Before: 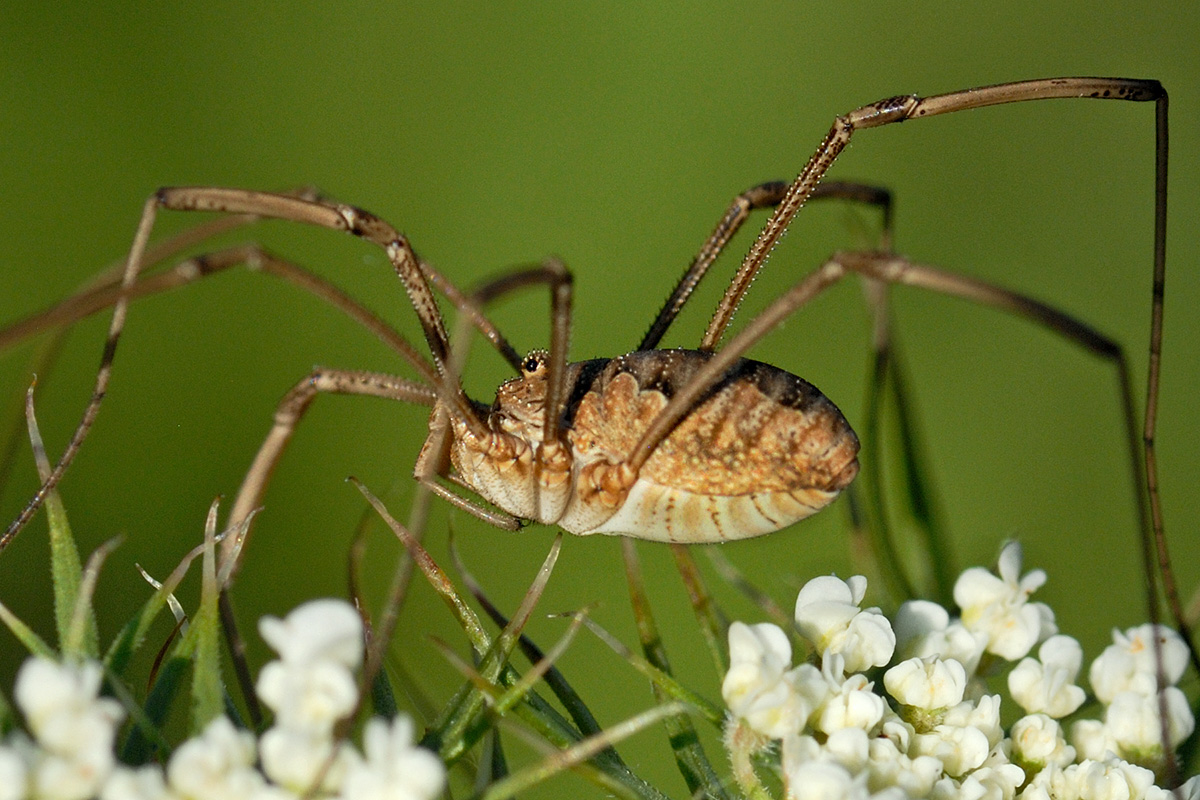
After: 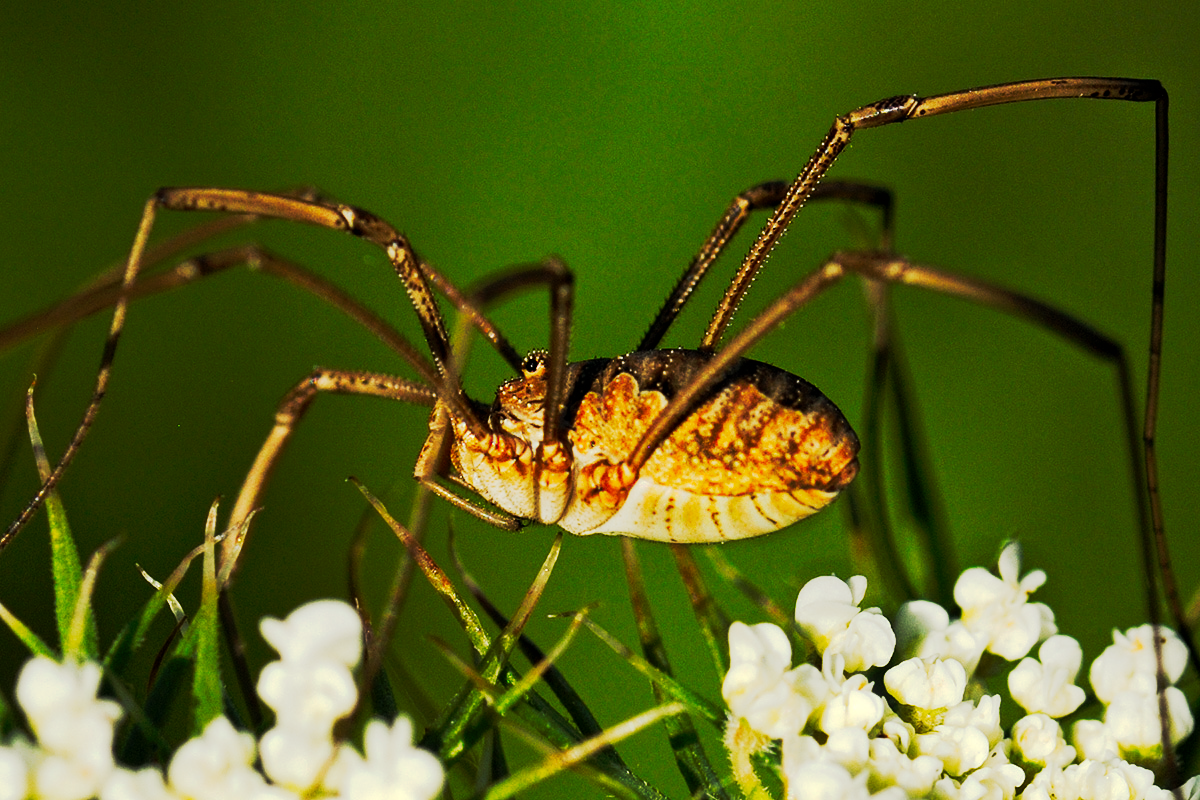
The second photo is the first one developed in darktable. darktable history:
tone curve: curves: ch0 [(0, 0) (0.003, 0.002) (0.011, 0.002) (0.025, 0.002) (0.044, 0.007) (0.069, 0.014) (0.1, 0.026) (0.136, 0.04) (0.177, 0.061) (0.224, 0.1) (0.277, 0.151) (0.335, 0.198) (0.399, 0.272) (0.468, 0.387) (0.543, 0.553) (0.623, 0.716) (0.709, 0.8) (0.801, 0.855) (0.898, 0.897) (1, 1)], preserve colors none
bloom: size 3%, threshold 100%, strength 0%
white balance: red 1.029, blue 0.92
